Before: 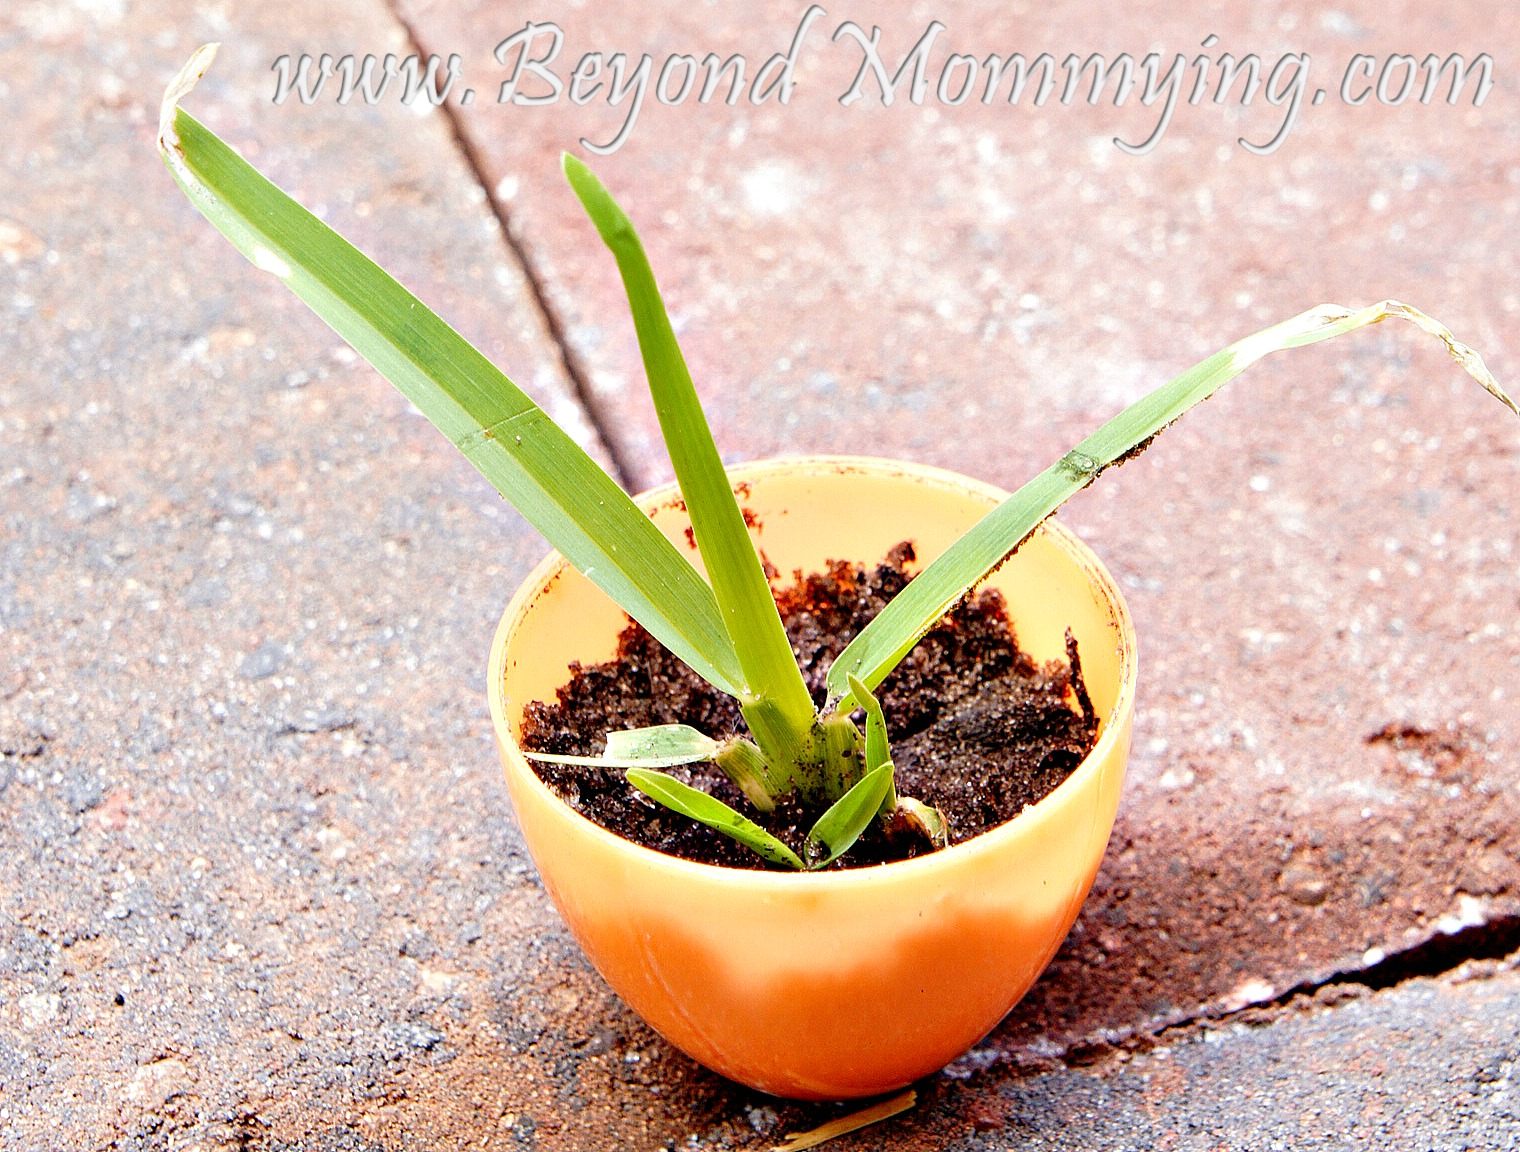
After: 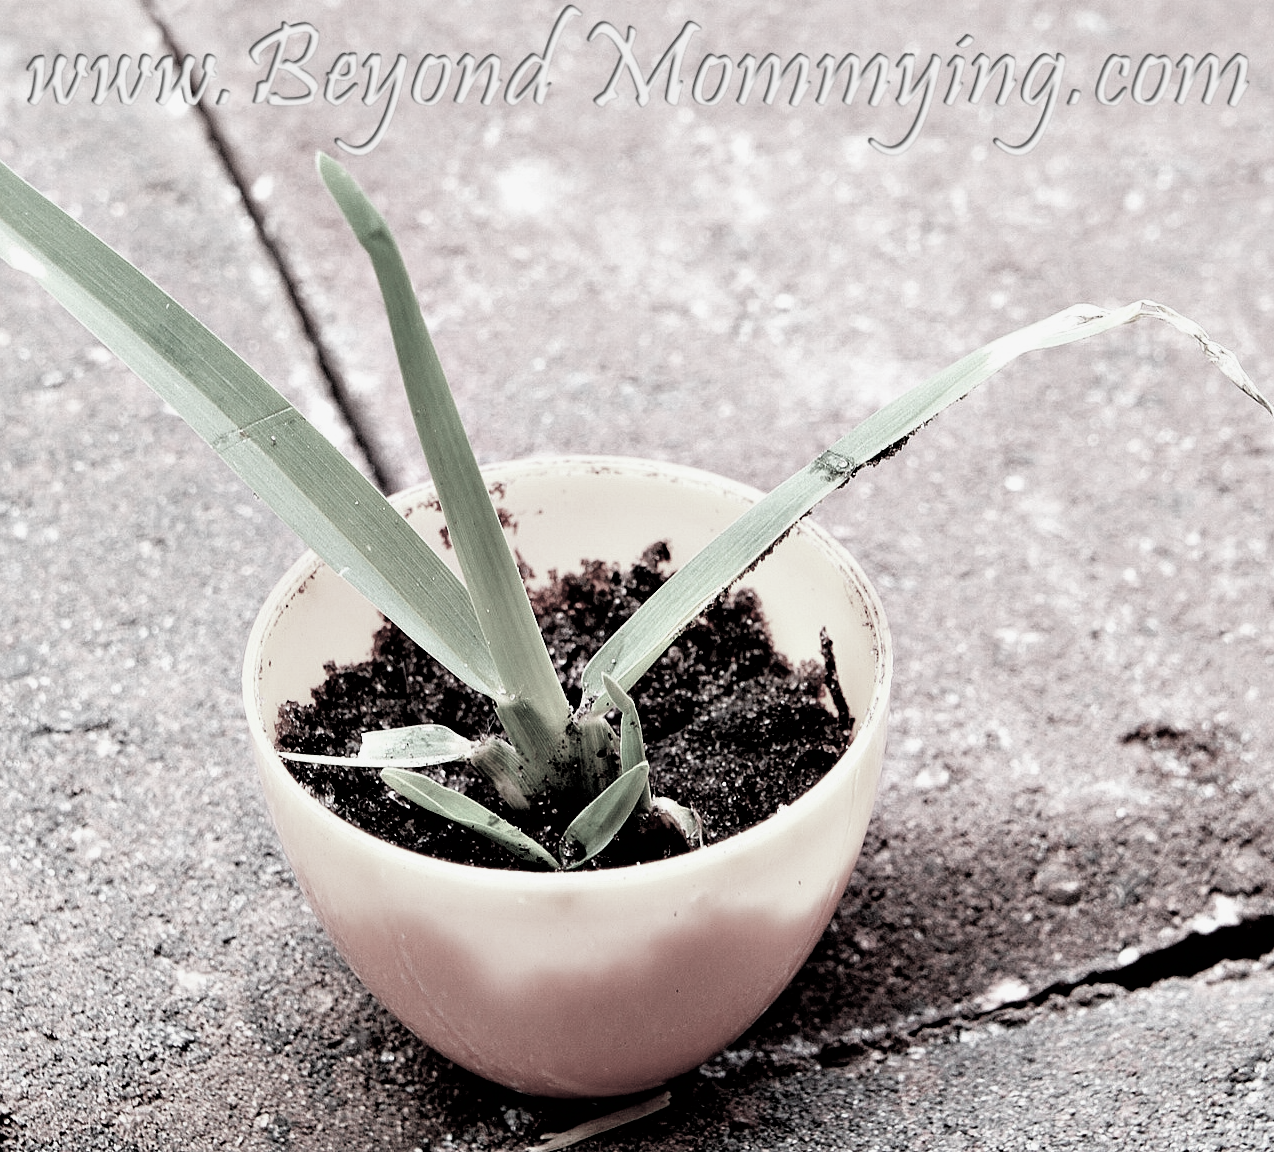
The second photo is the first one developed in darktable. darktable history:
color contrast: green-magenta contrast 0.3, blue-yellow contrast 0.15
filmic rgb: black relative exposure -3.63 EV, white relative exposure 2.16 EV, hardness 3.62
crop: left 16.145%
exposure: exposure -0.582 EV, compensate highlight preservation false
